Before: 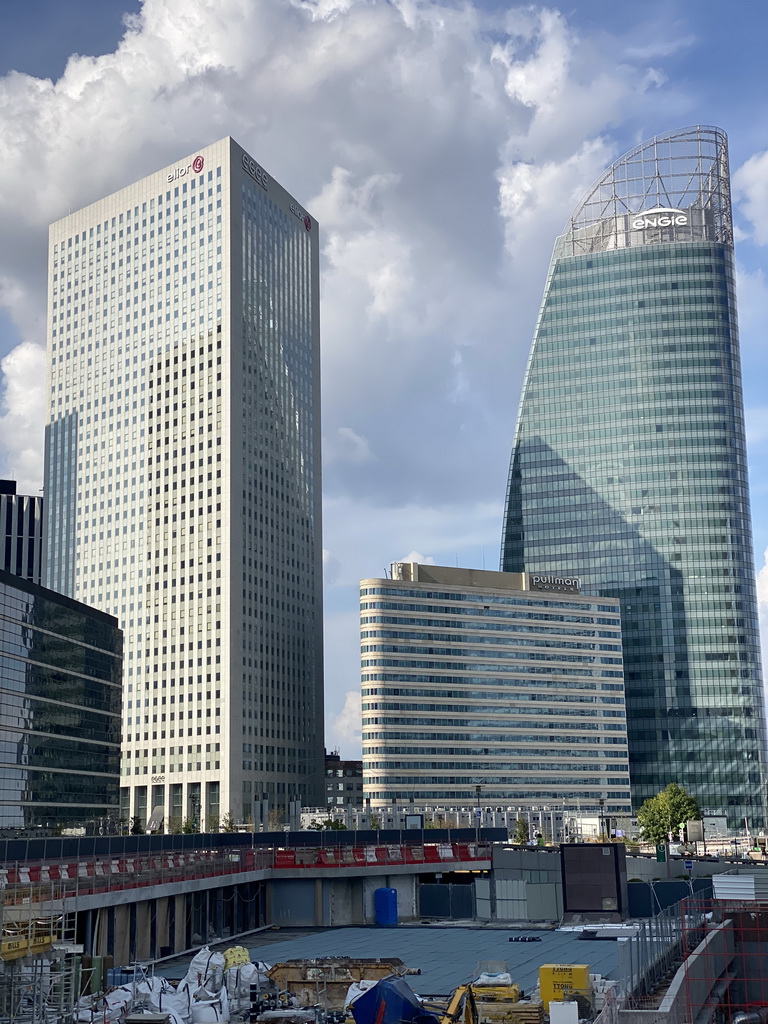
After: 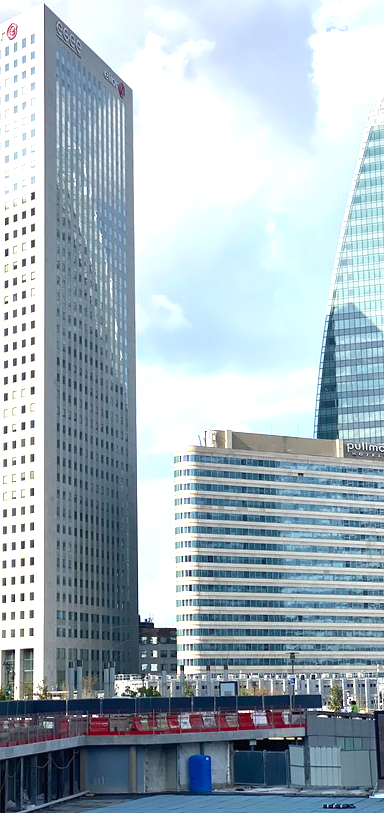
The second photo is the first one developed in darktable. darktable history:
exposure: black level correction 0, exposure 1.2 EV, compensate exposure bias true, compensate highlight preservation false
crop and rotate: angle 0.022°, left 24.216%, top 13.034%, right 25.658%, bottom 7.455%
